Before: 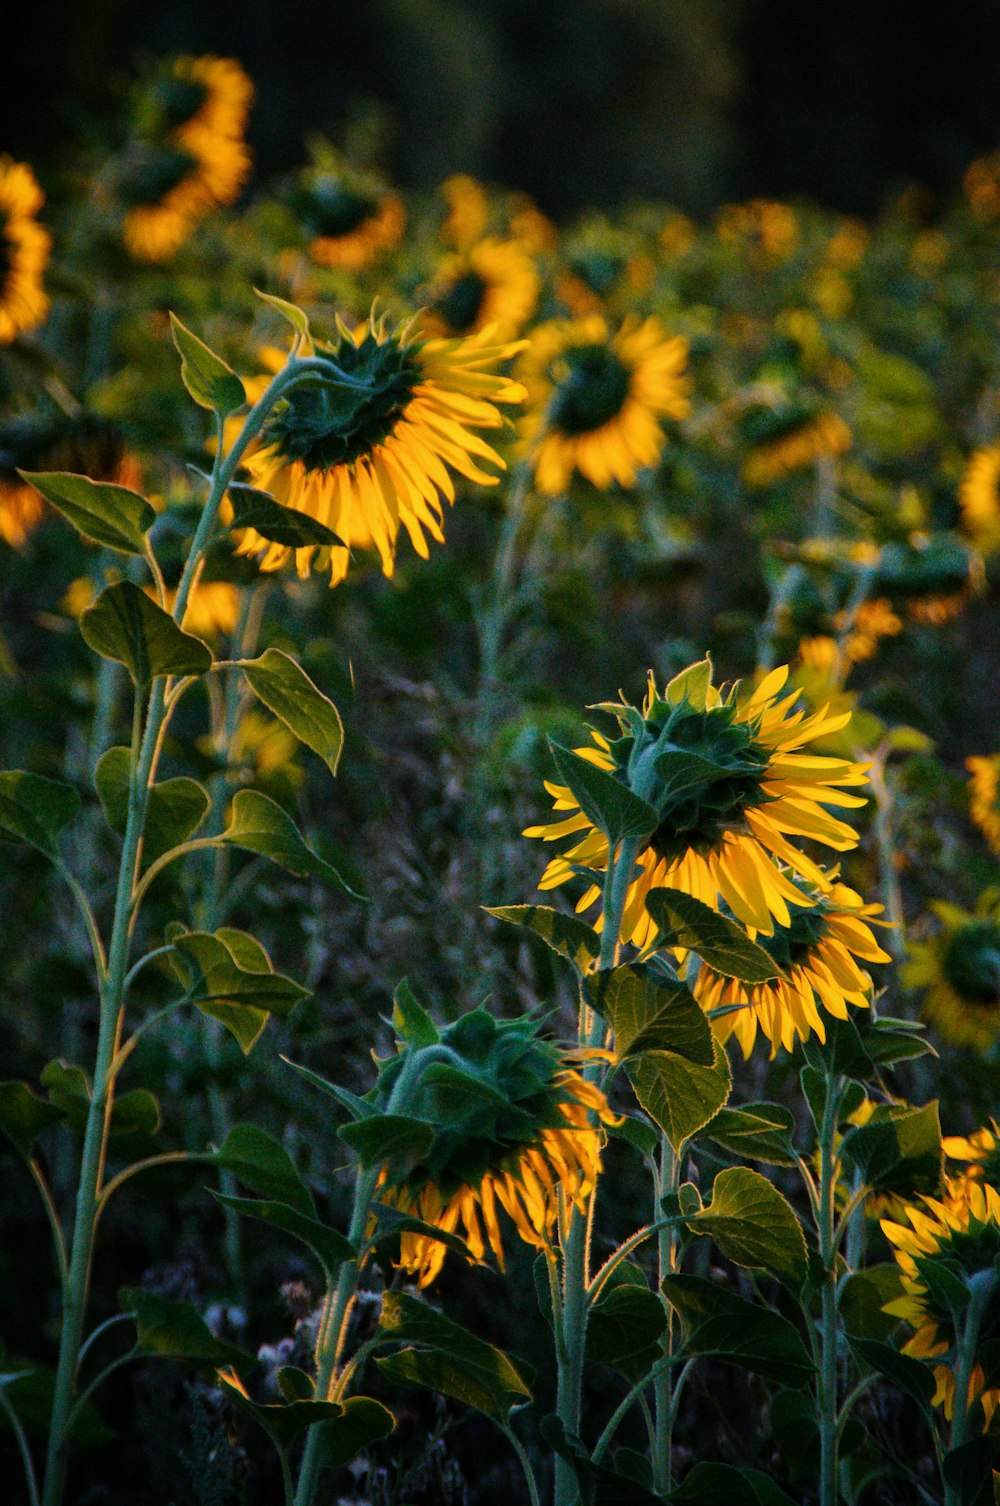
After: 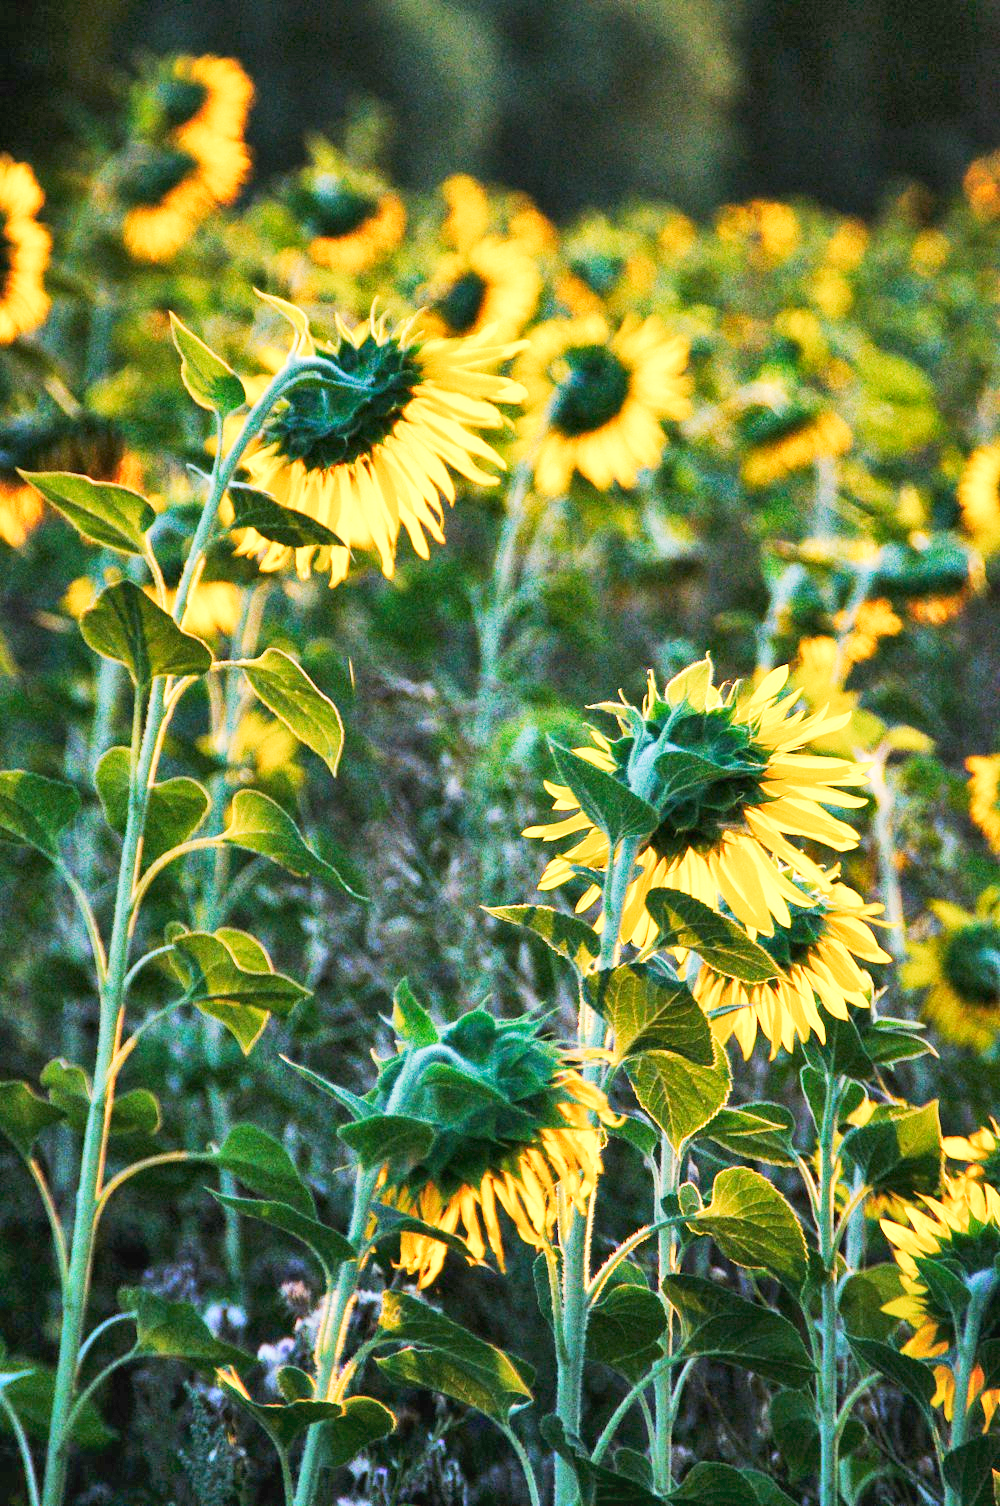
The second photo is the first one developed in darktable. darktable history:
exposure: black level correction 0, exposure 1.1 EV, compensate highlight preservation false
shadows and highlights: shadows 60, soften with gaussian
tone curve: curves: ch0 [(0, 0) (0.003, 0.015) (0.011, 0.025) (0.025, 0.056) (0.044, 0.104) (0.069, 0.139) (0.1, 0.181) (0.136, 0.226) (0.177, 0.28) (0.224, 0.346) (0.277, 0.42) (0.335, 0.505) (0.399, 0.594) (0.468, 0.699) (0.543, 0.776) (0.623, 0.848) (0.709, 0.893) (0.801, 0.93) (0.898, 0.97) (1, 1)], preserve colors none
